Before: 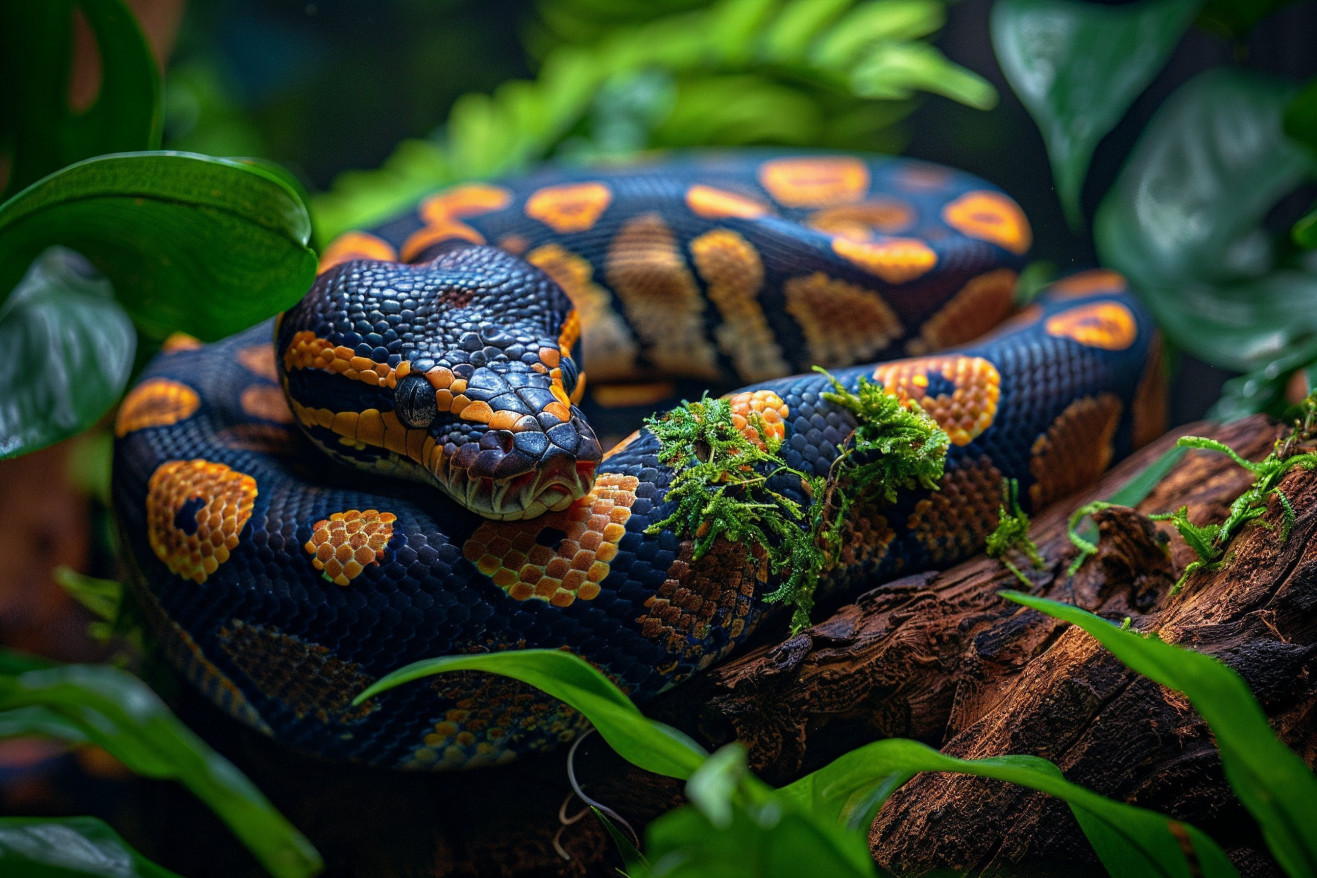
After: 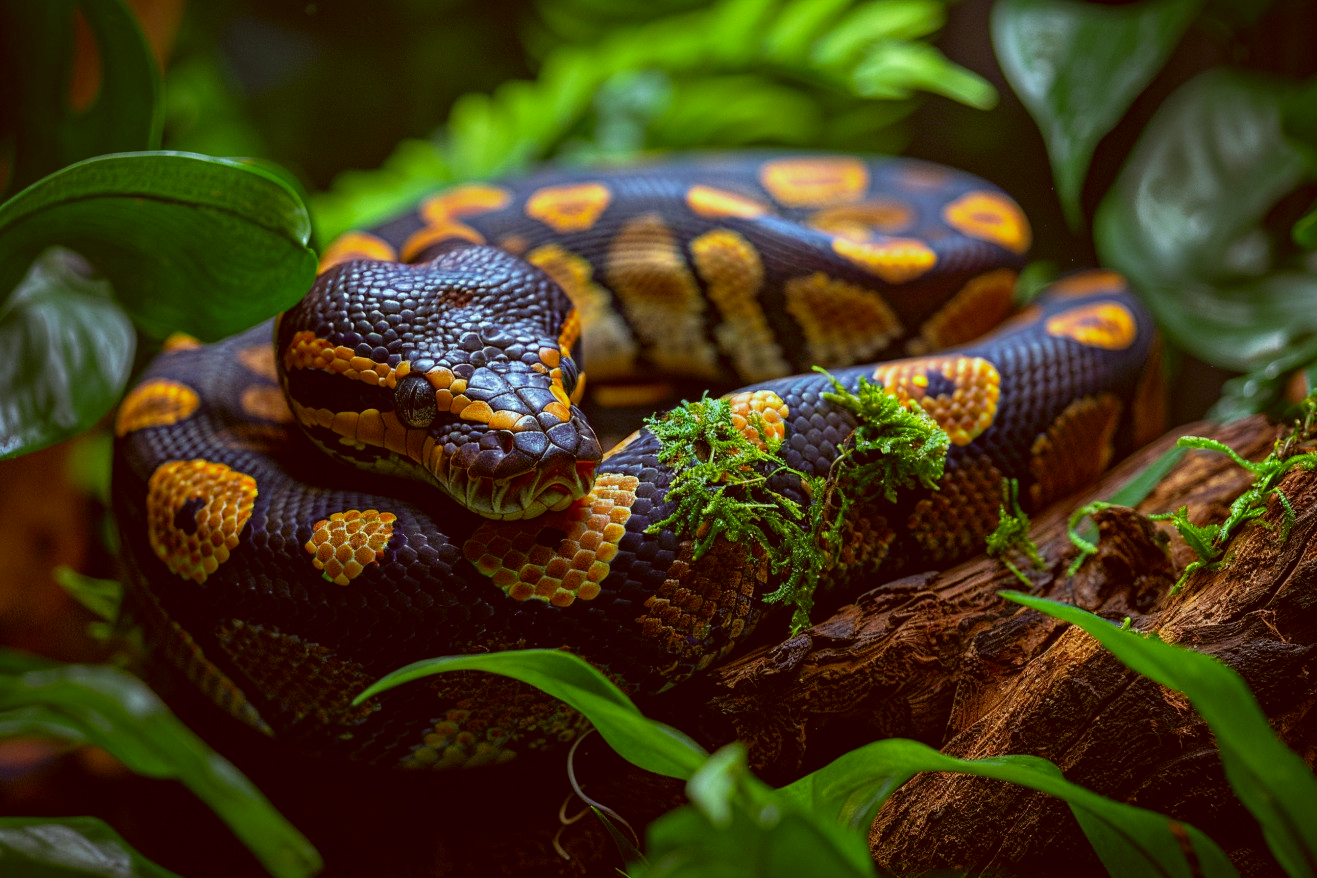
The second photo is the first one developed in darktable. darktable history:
color correction: highlights a* -5.94, highlights b* 9.48, shadows a* 10.12, shadows b* 23.94
white balance: red 0.931, blue 1.11
